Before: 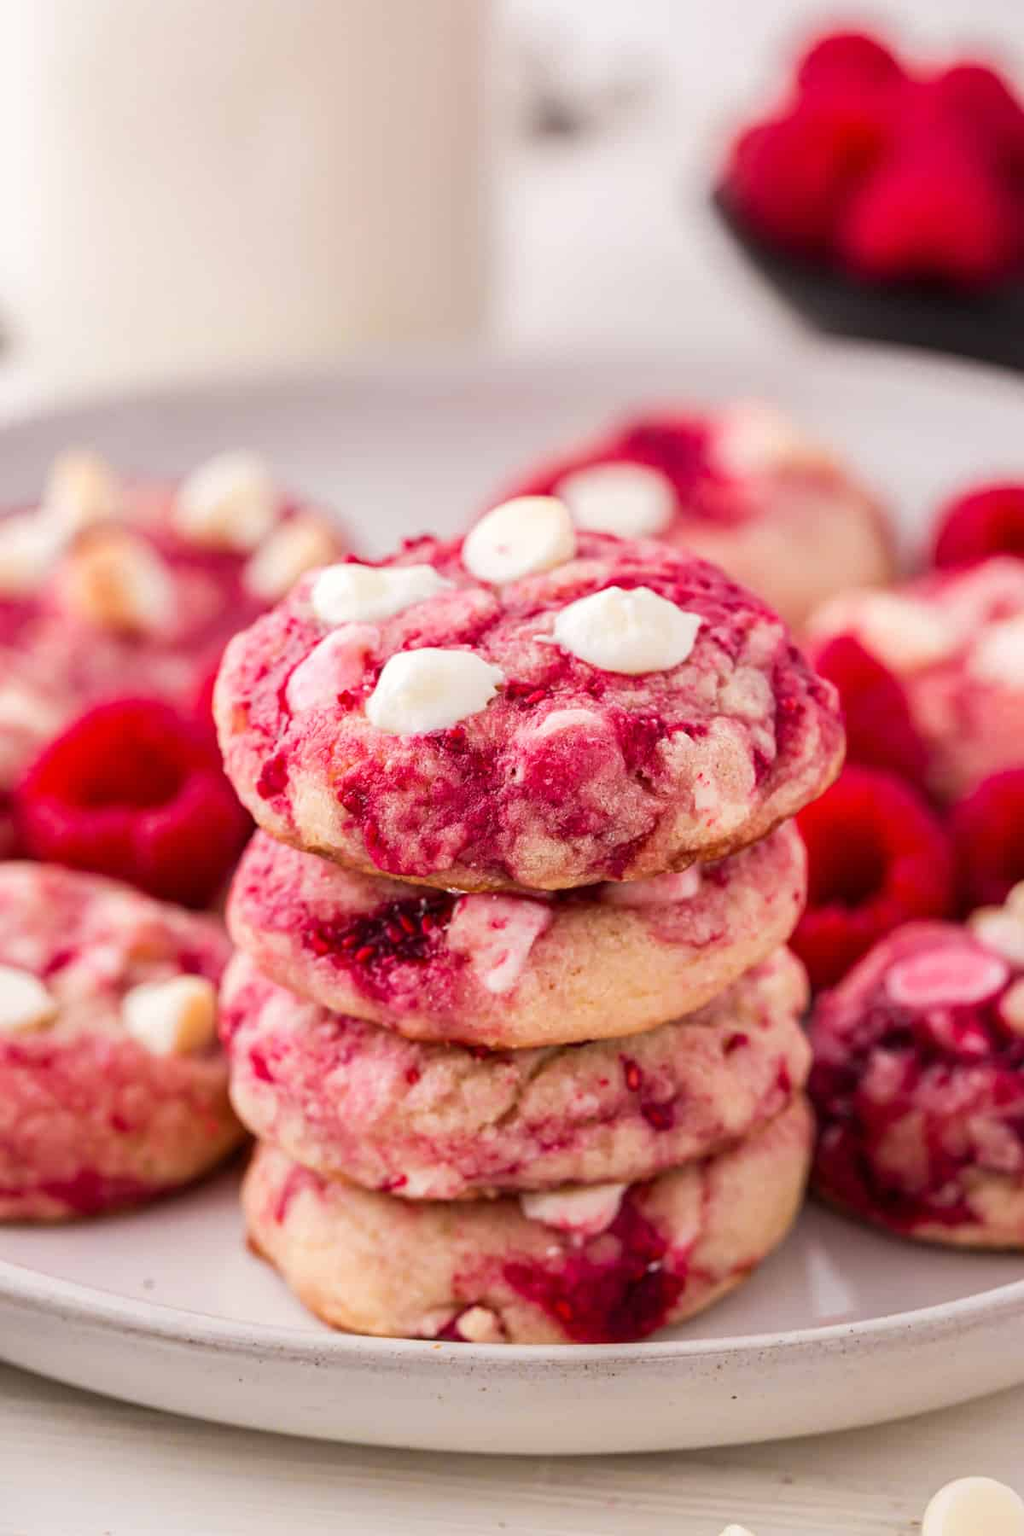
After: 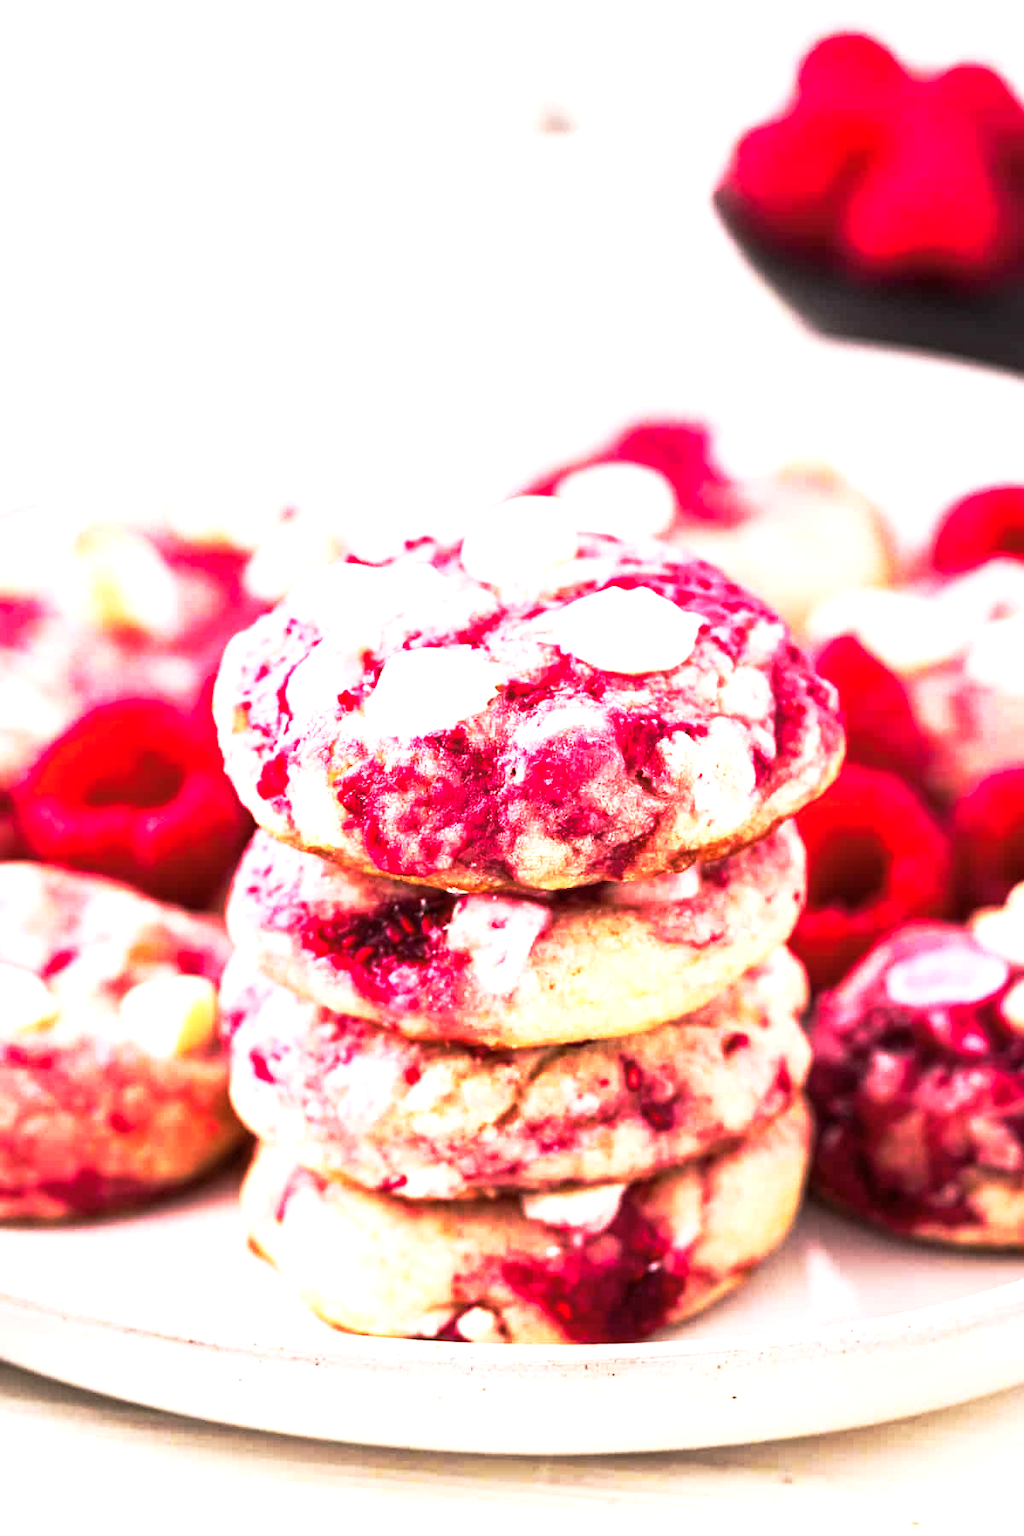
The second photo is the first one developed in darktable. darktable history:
exposure: exposure 1 EV, compensate highlight preservation false
color balance rgb: linear chroma grading › global chroma 0.831%, perceptual saturation grading › global saturation 0.799%, perceptual brilliance grading › global brilliance 14.25%, perceptual brilliance grading › shadows -35.435%
base curve: curves: ch0 [(0, 0) (0.257, 0.25) (0.482, 0.586) (0.757, 0.871) (1, 1)], preserve colors none
